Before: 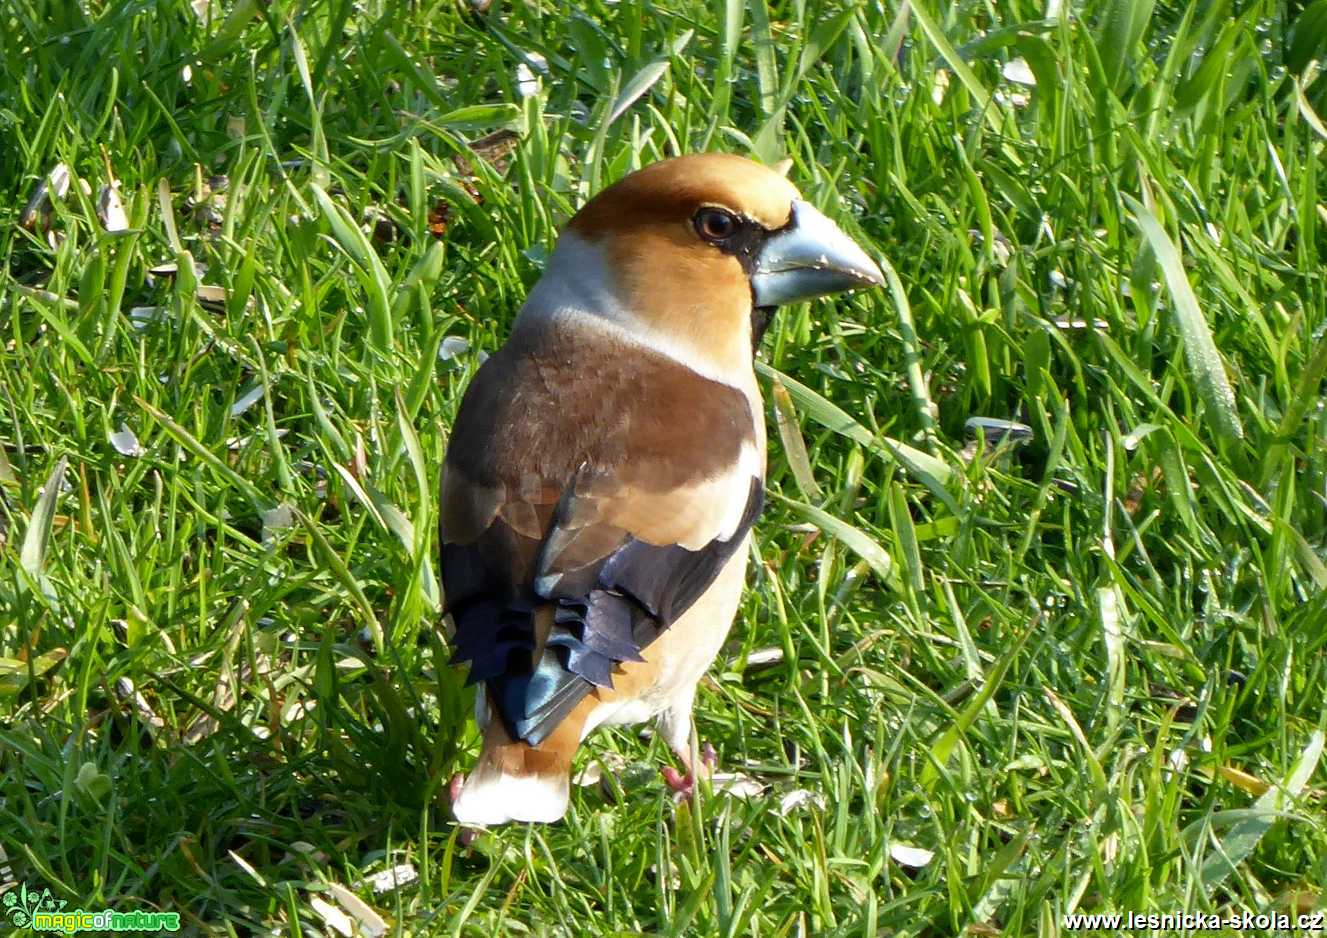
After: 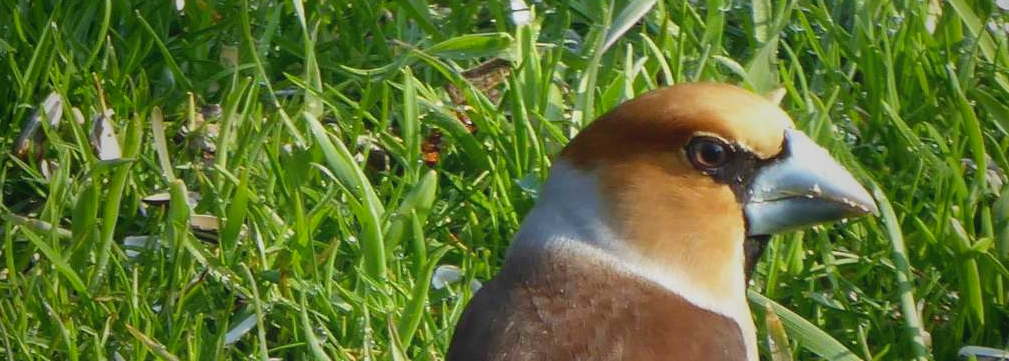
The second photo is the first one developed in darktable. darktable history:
vignetting: fall-off start 17.41%, fall-off radius 137.18%, brightness -0.377, saturation 0.007, width/height ratio 0.624, shape 0.594
local contrast: highlights 70%, shadows 68%, detail 83%, midtone range 0.329
crop: left 0.538%, top 7.63%, right 23.361%, bottom 53.784%
